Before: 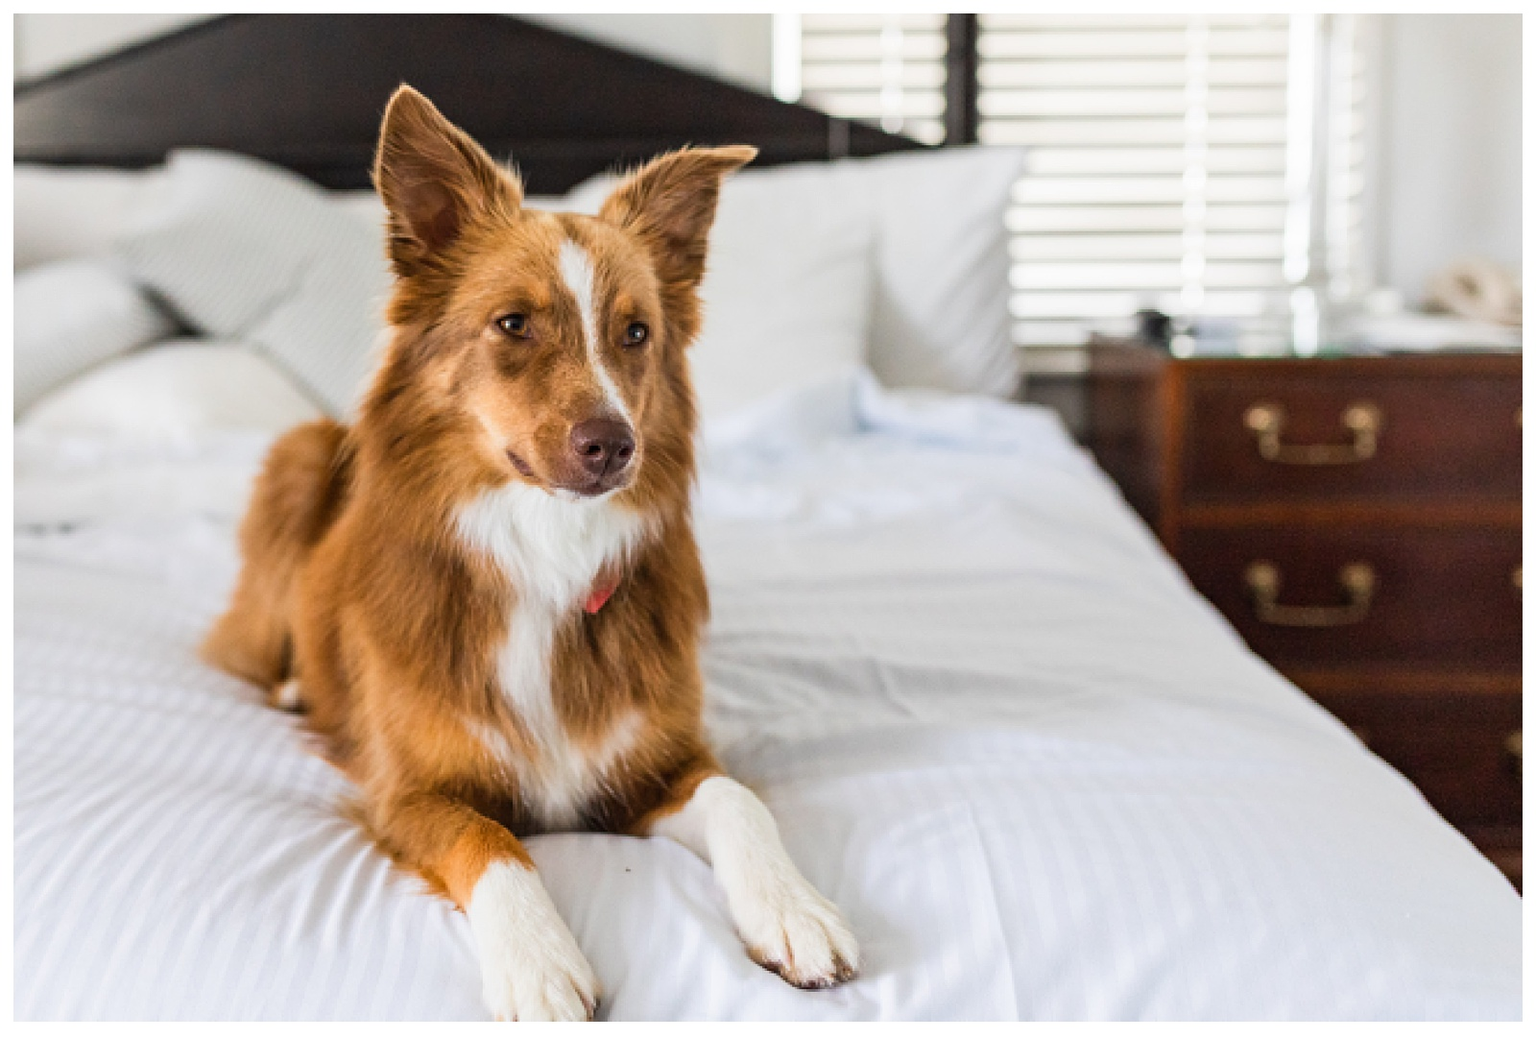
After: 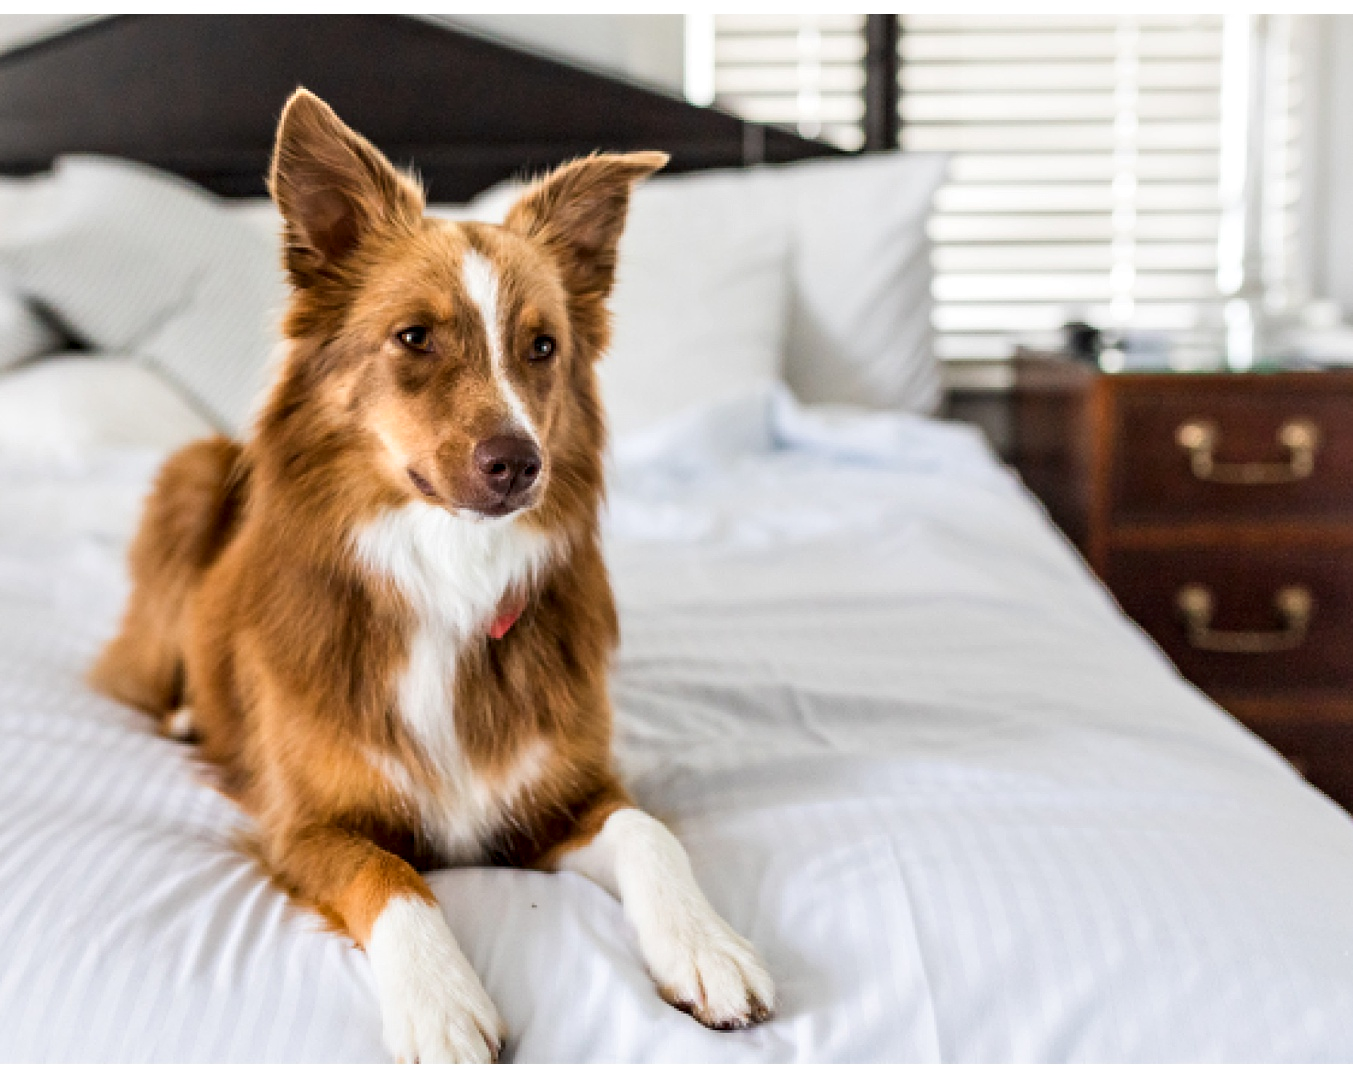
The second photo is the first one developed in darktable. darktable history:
contrast equalizer: y [[0.439, 0.44, 0.442, 0.457, 0.493, 0.498], [0.5 ×6], [0.5 ×6], [0 ×6], [0 ×6]], mix -0.998
crop: left 7.548%, right 7.837%
